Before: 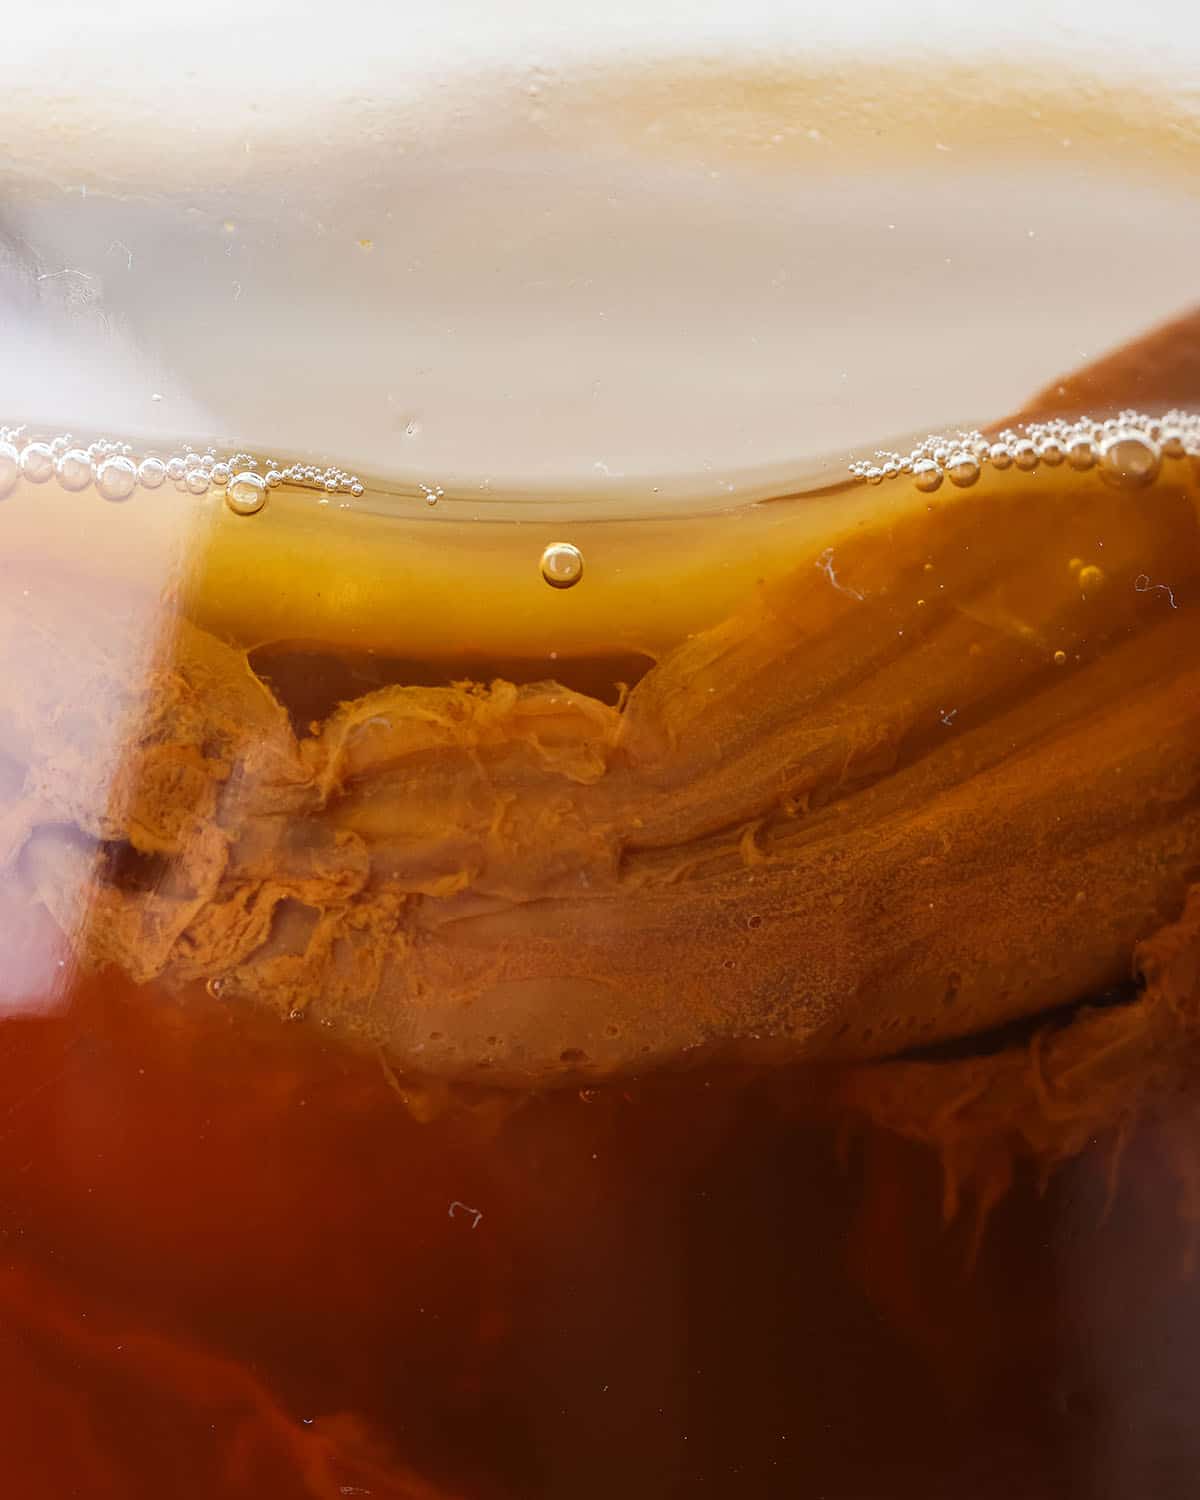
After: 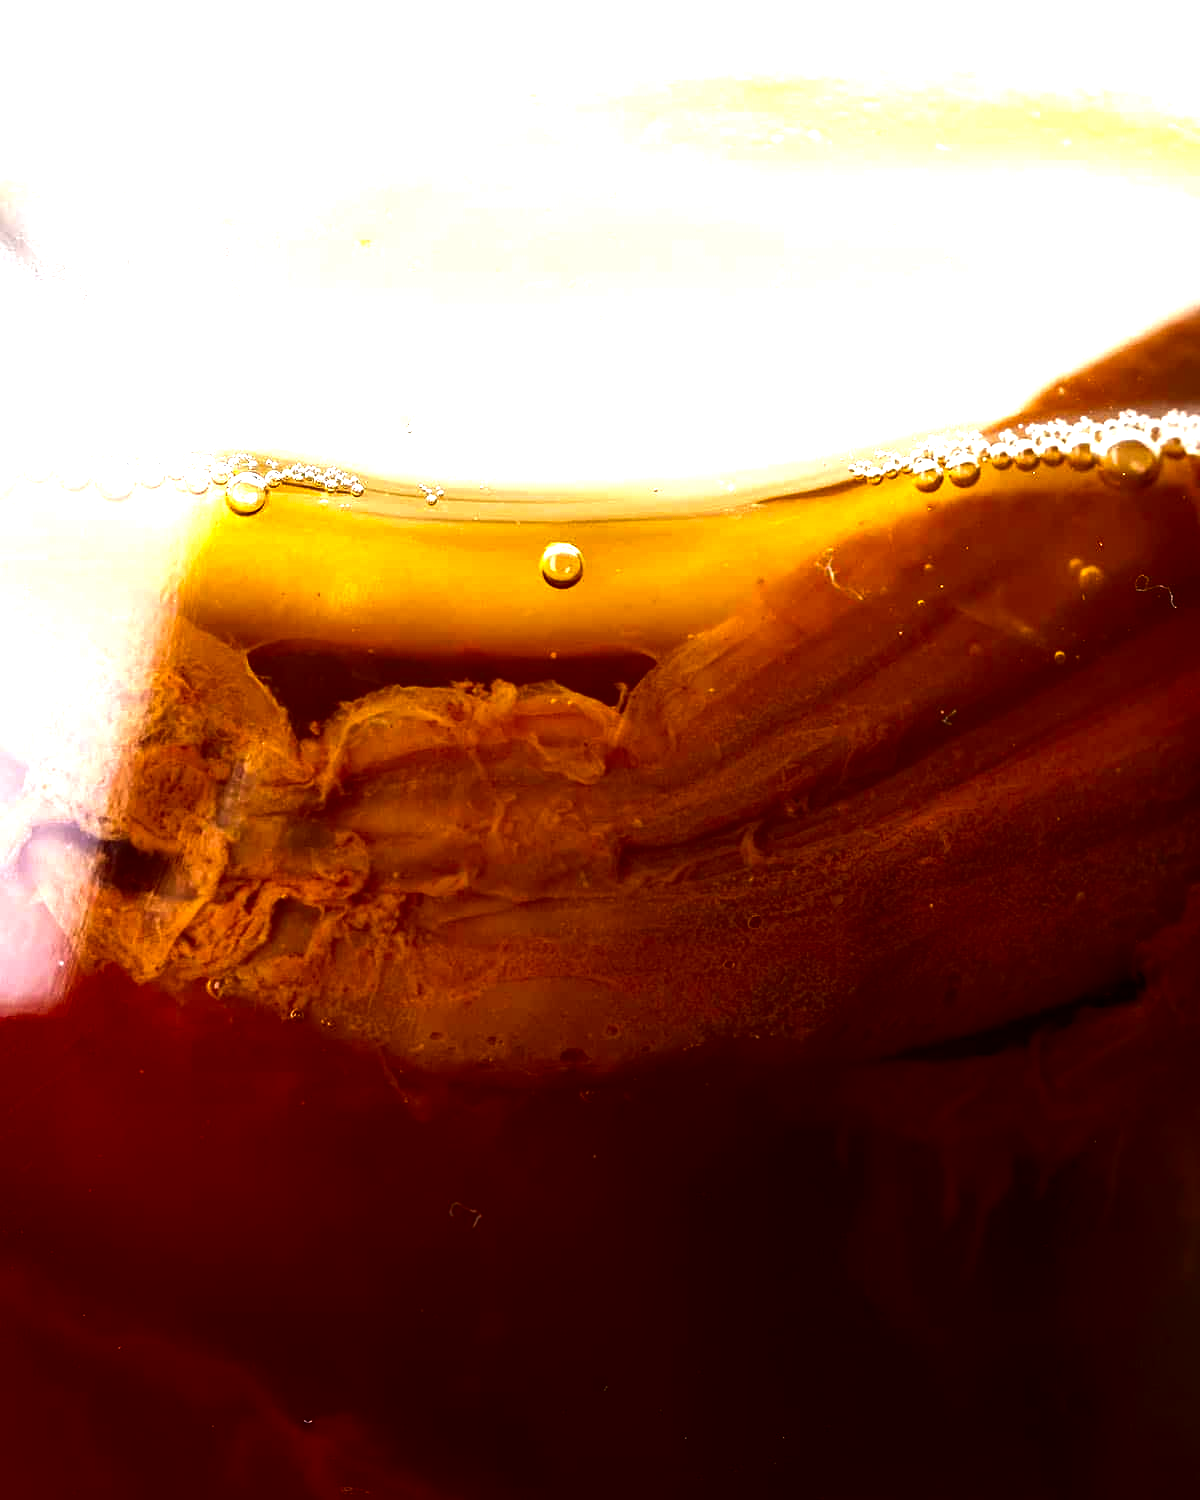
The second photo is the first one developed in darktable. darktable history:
tone equalizer: -8 EV -0.778 EV, -7 EV -0.725 EV, -6 EV -0.621 EV, -5 EV -0.413 EV, -3 EV 0.372 EV, -2 EV 0.6 EV, -1 EV 0.694 EV, +0 EV 0.775 EV, mask exposure compensation -0.499 EV
contrast brightness saturation: brightness -0.255, saturation 0.198
color balance rgb: shadows lift › luminance -19.857%, perceptual saturation grading › global saturation 0.645%, perceptual brilliance grading › highlights 13.941%, perceptual brilliance grading › shadows -18.467%, global vibrance 20%
